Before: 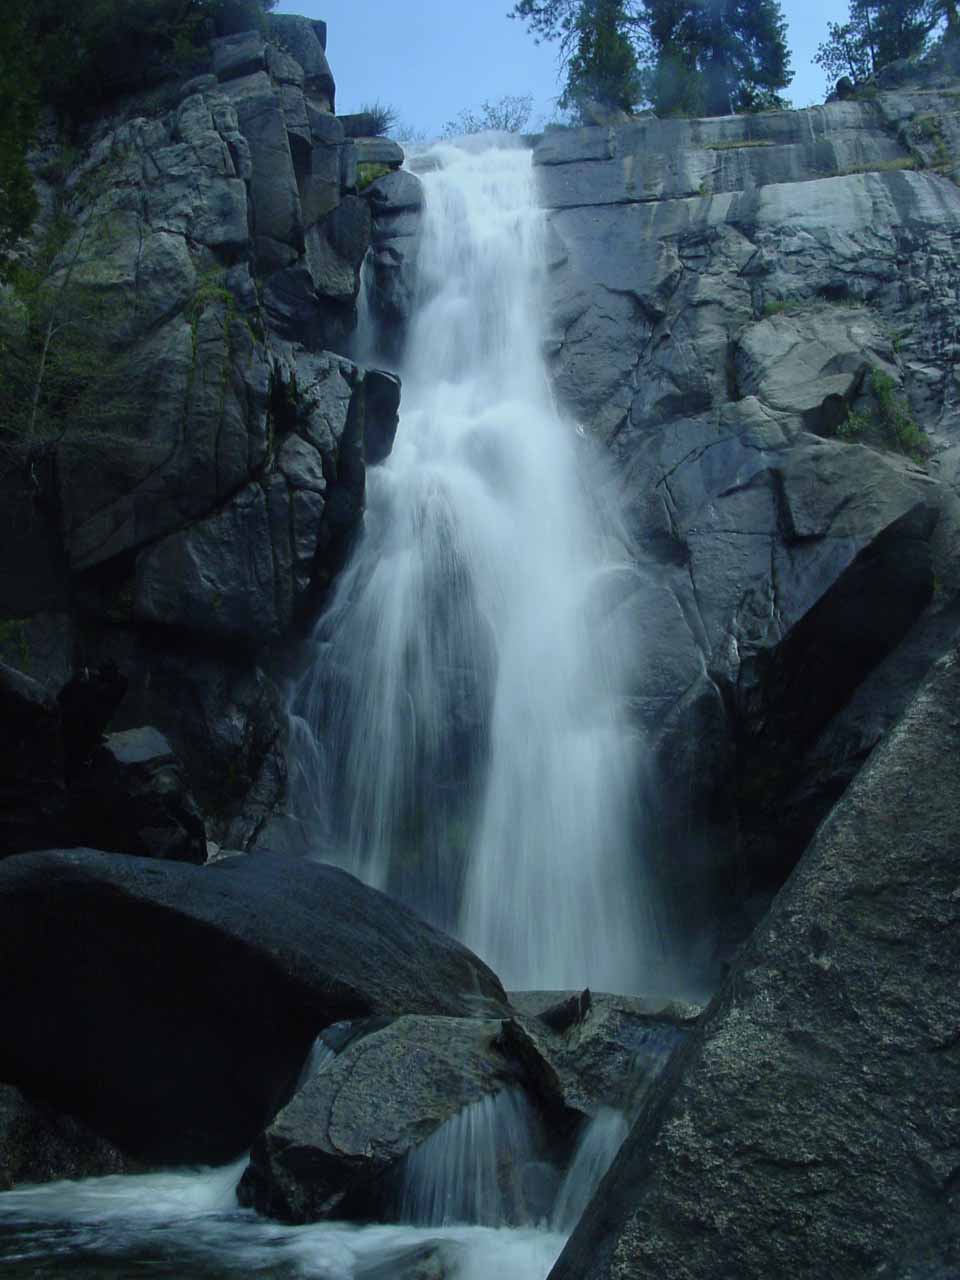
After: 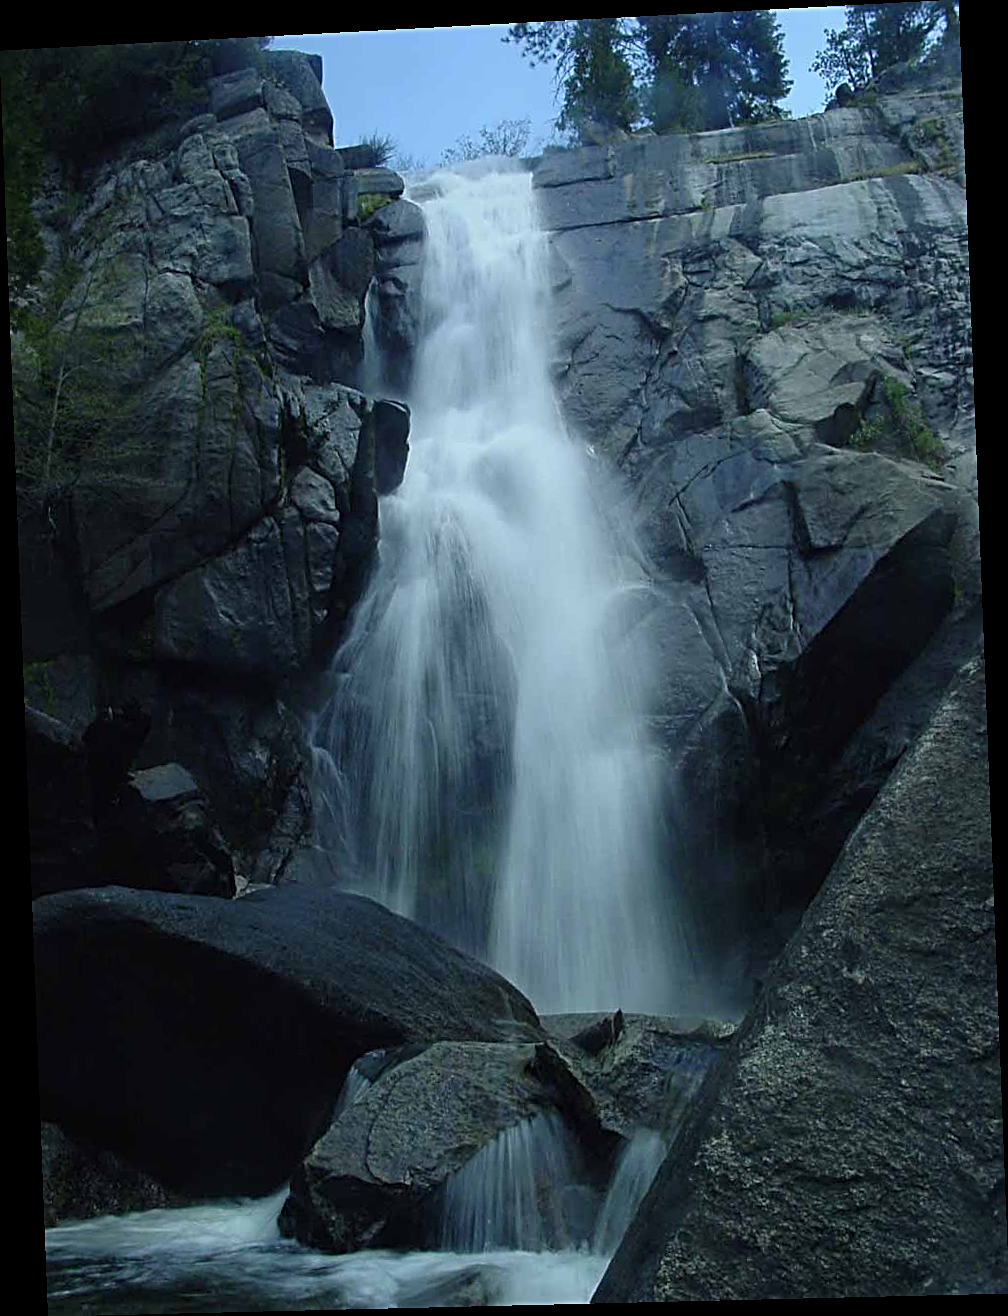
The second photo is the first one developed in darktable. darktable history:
sharpen: radius 2.584, amount 0.688
rotate and perspective: rotation -2.22°, lens shift (horizontal) -0.022, automatic cropping off
